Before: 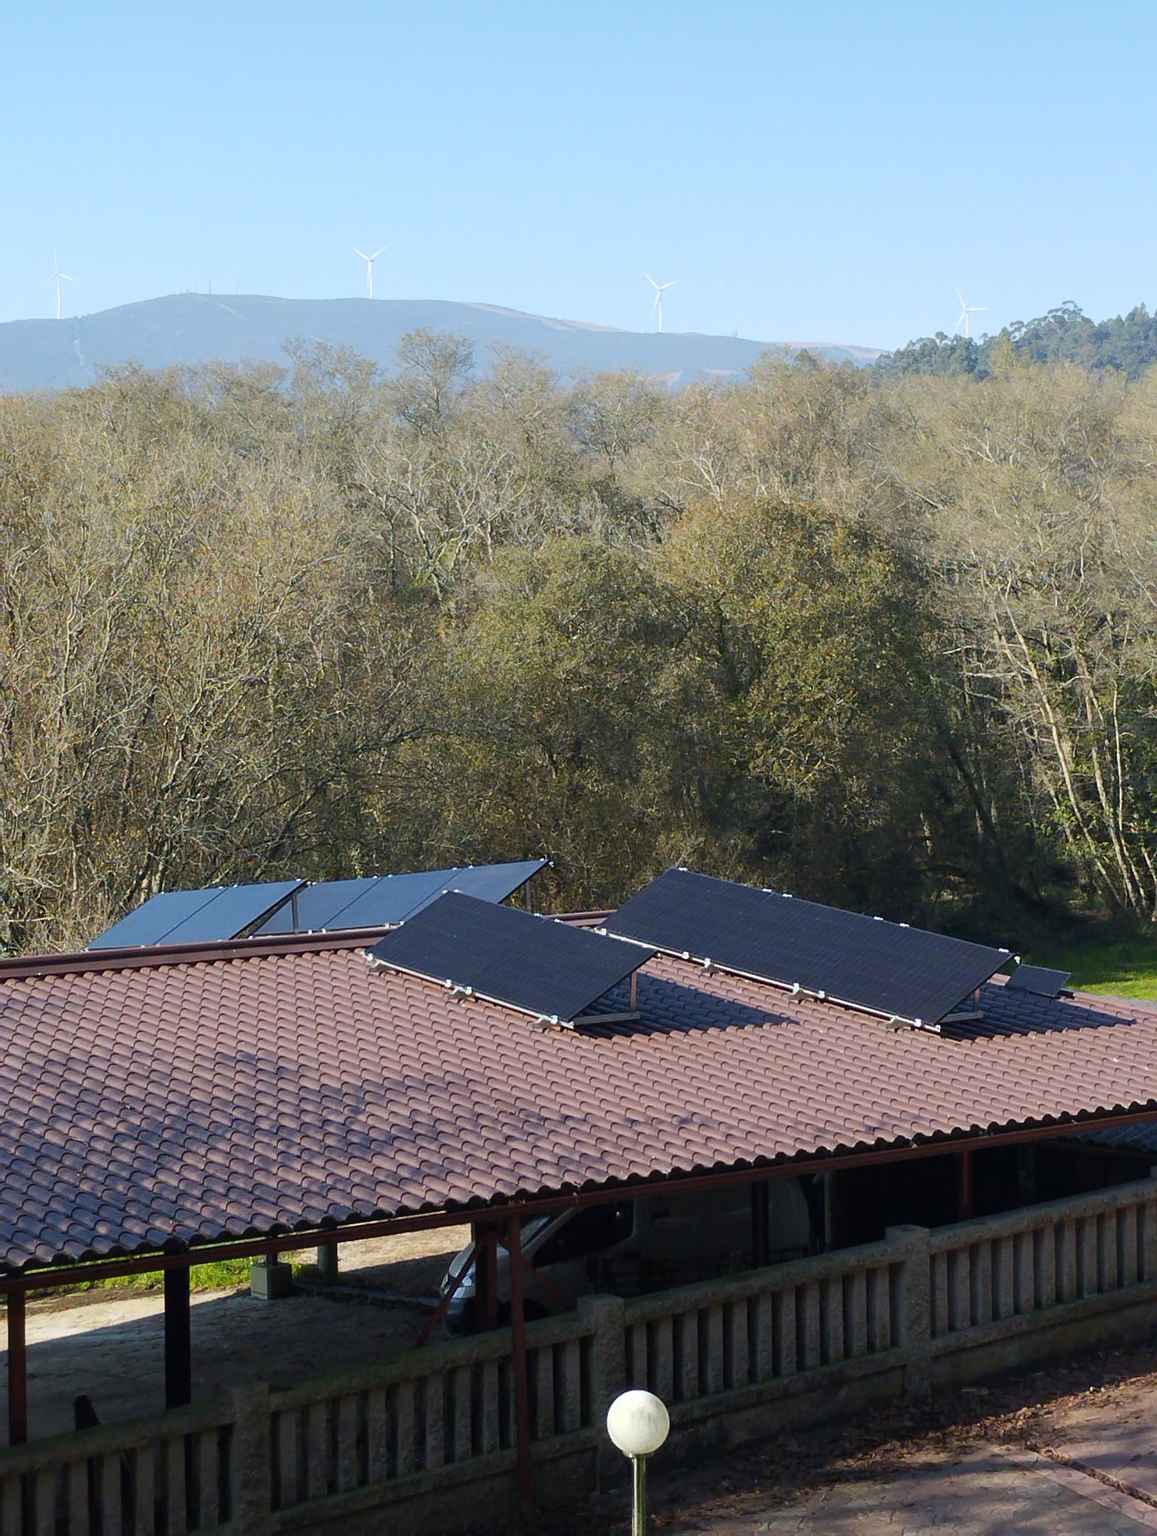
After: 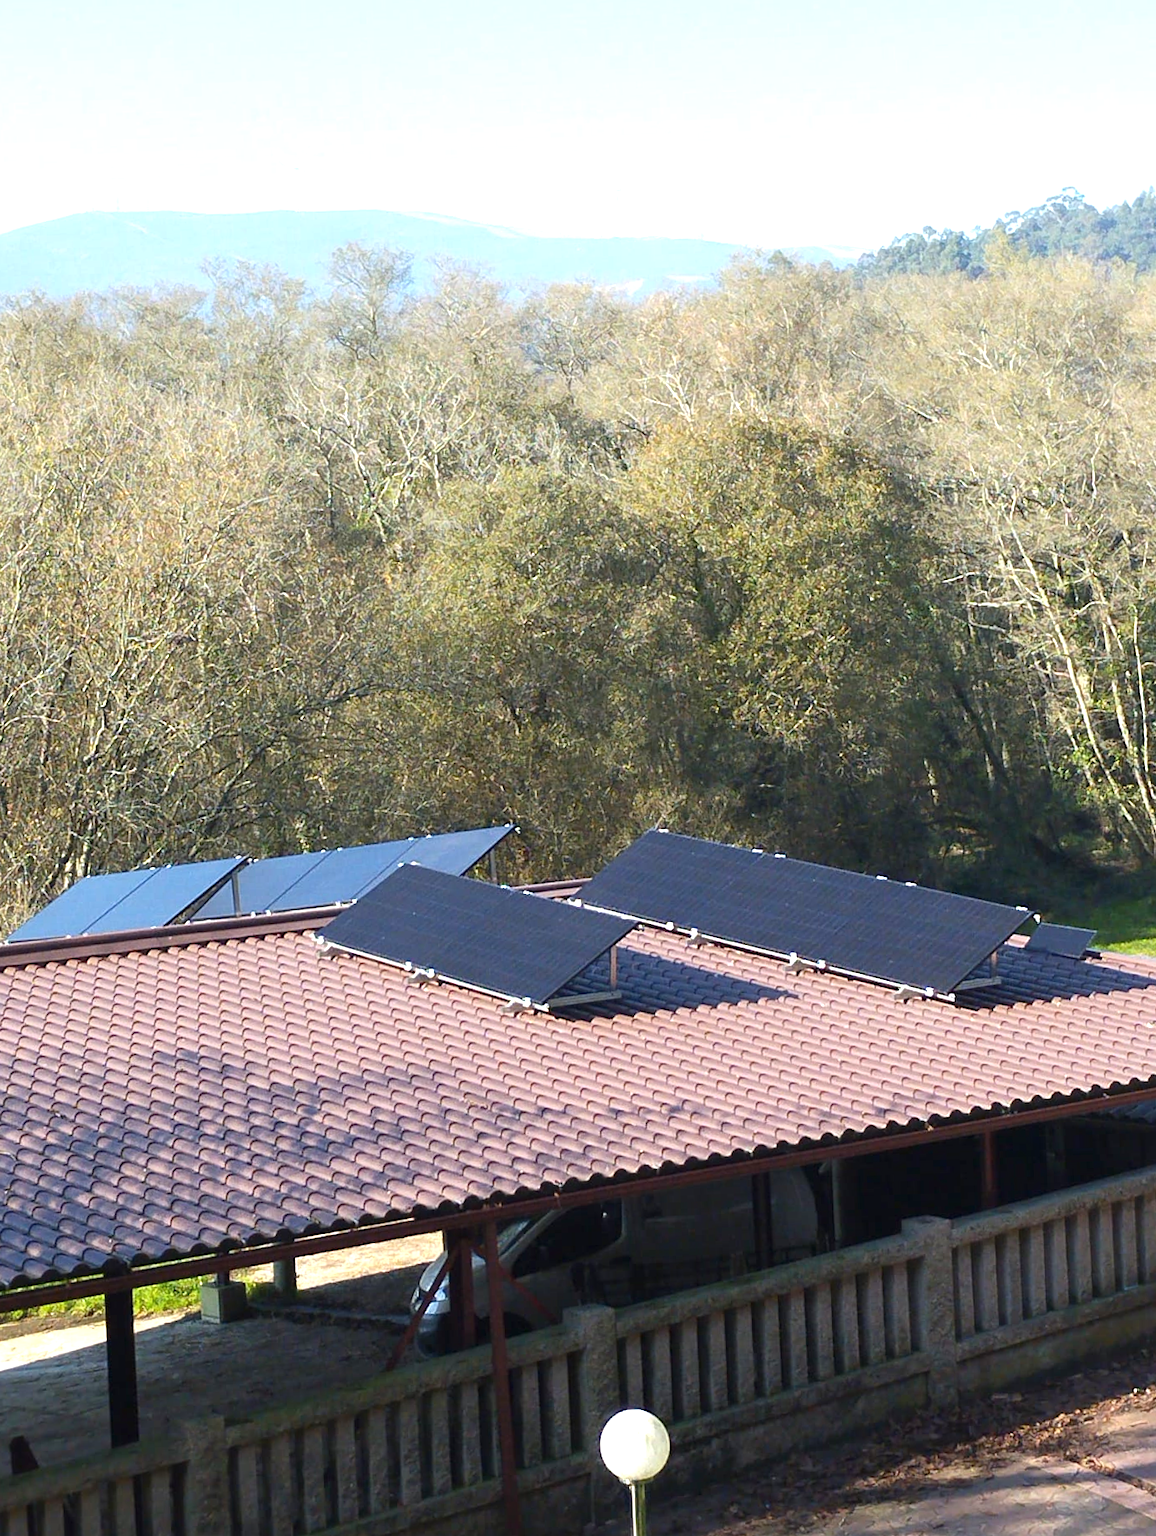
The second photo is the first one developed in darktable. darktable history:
crop and rotate: angle 1.96°, left 5.673%, top 5.673%
exposure: black level correction 0, exposure 0.953 EV, compensate exposure bias true, compensate highlight preservation false
